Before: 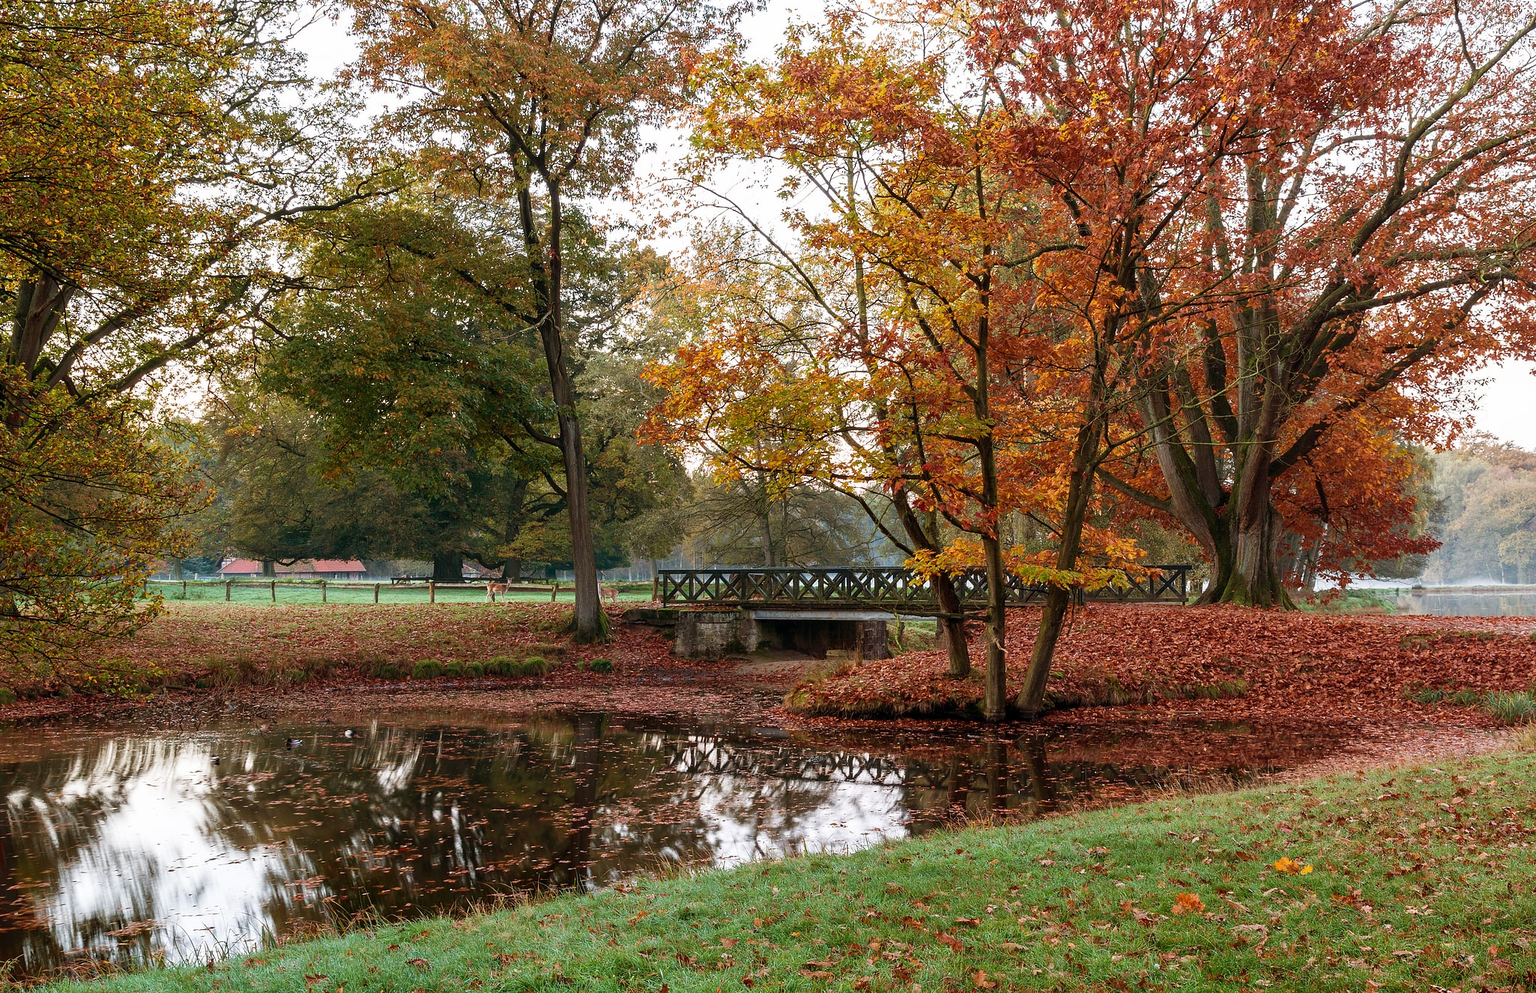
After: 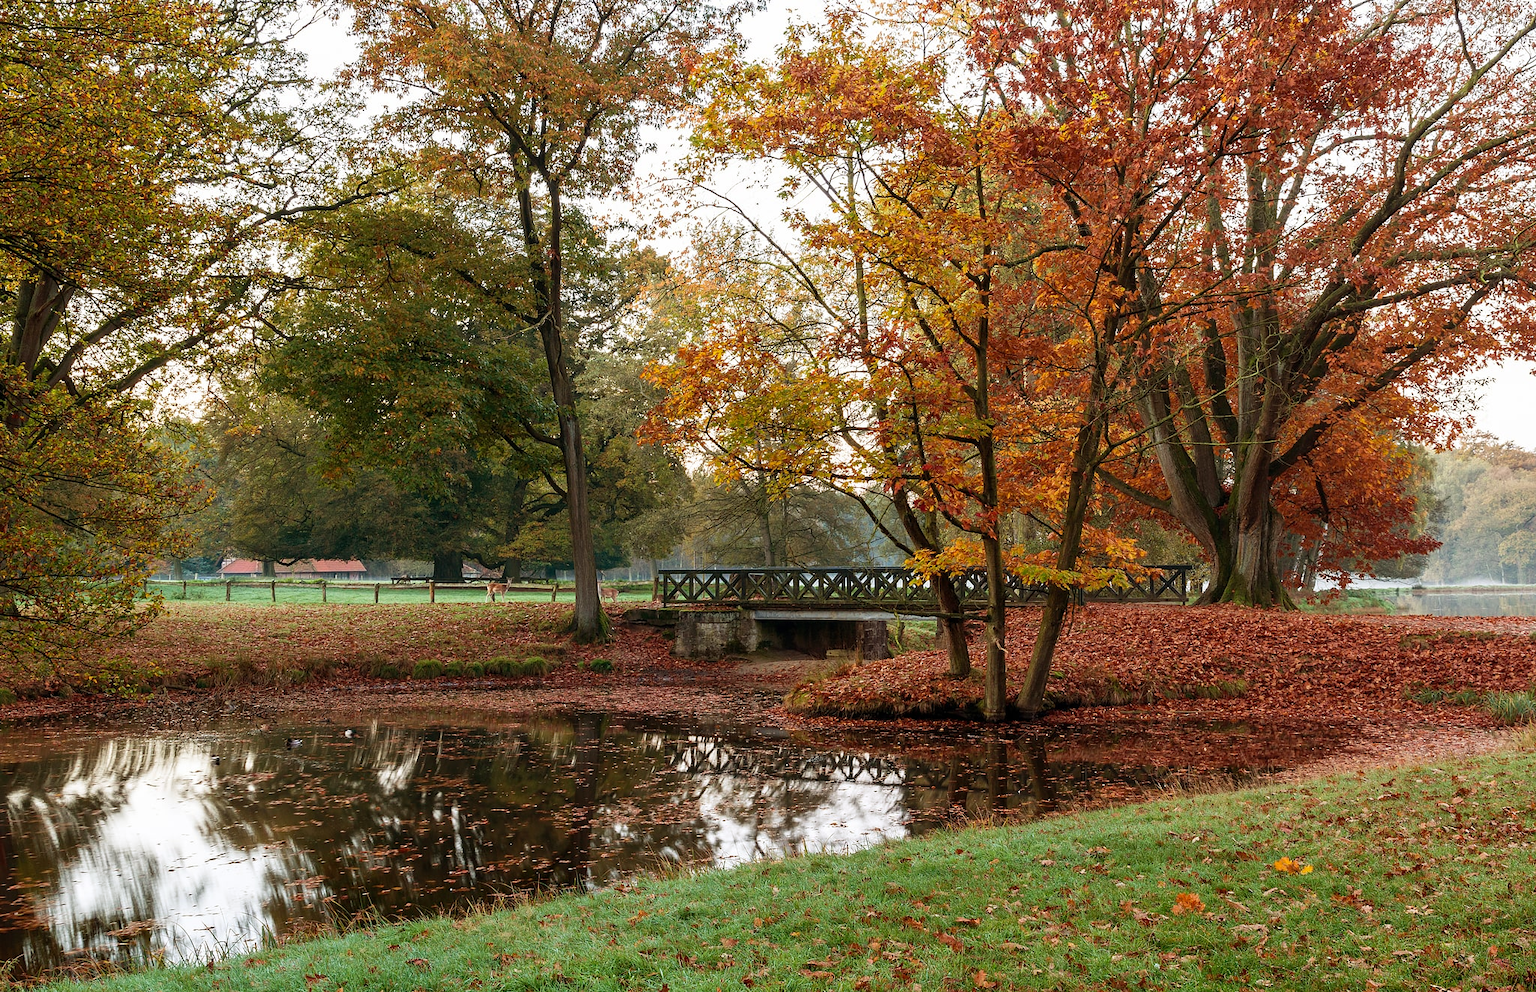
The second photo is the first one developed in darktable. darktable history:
white balance: emerald 1
rgb curve: curves: ch2 [(0, 0) (0.567, 0.512) (1, 1)], mode RGB, independent channels
